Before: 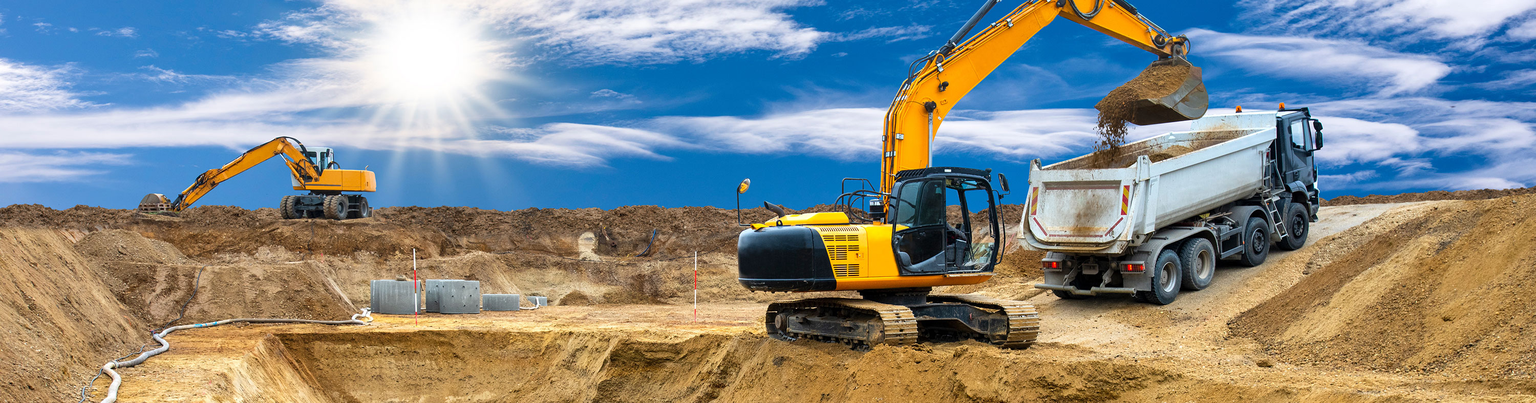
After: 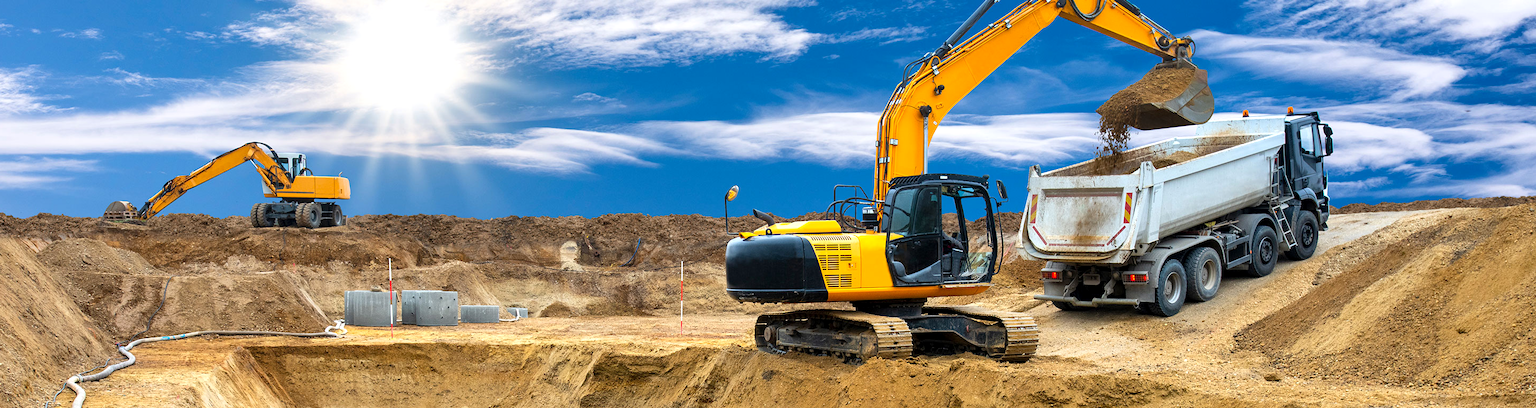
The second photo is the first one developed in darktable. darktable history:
crop and rotate: left 2.536%, right 1.107%, bottom 2.246%
exposure: black level correction 0.001, exposure 0.14 EV, compensate highlight preservation false
